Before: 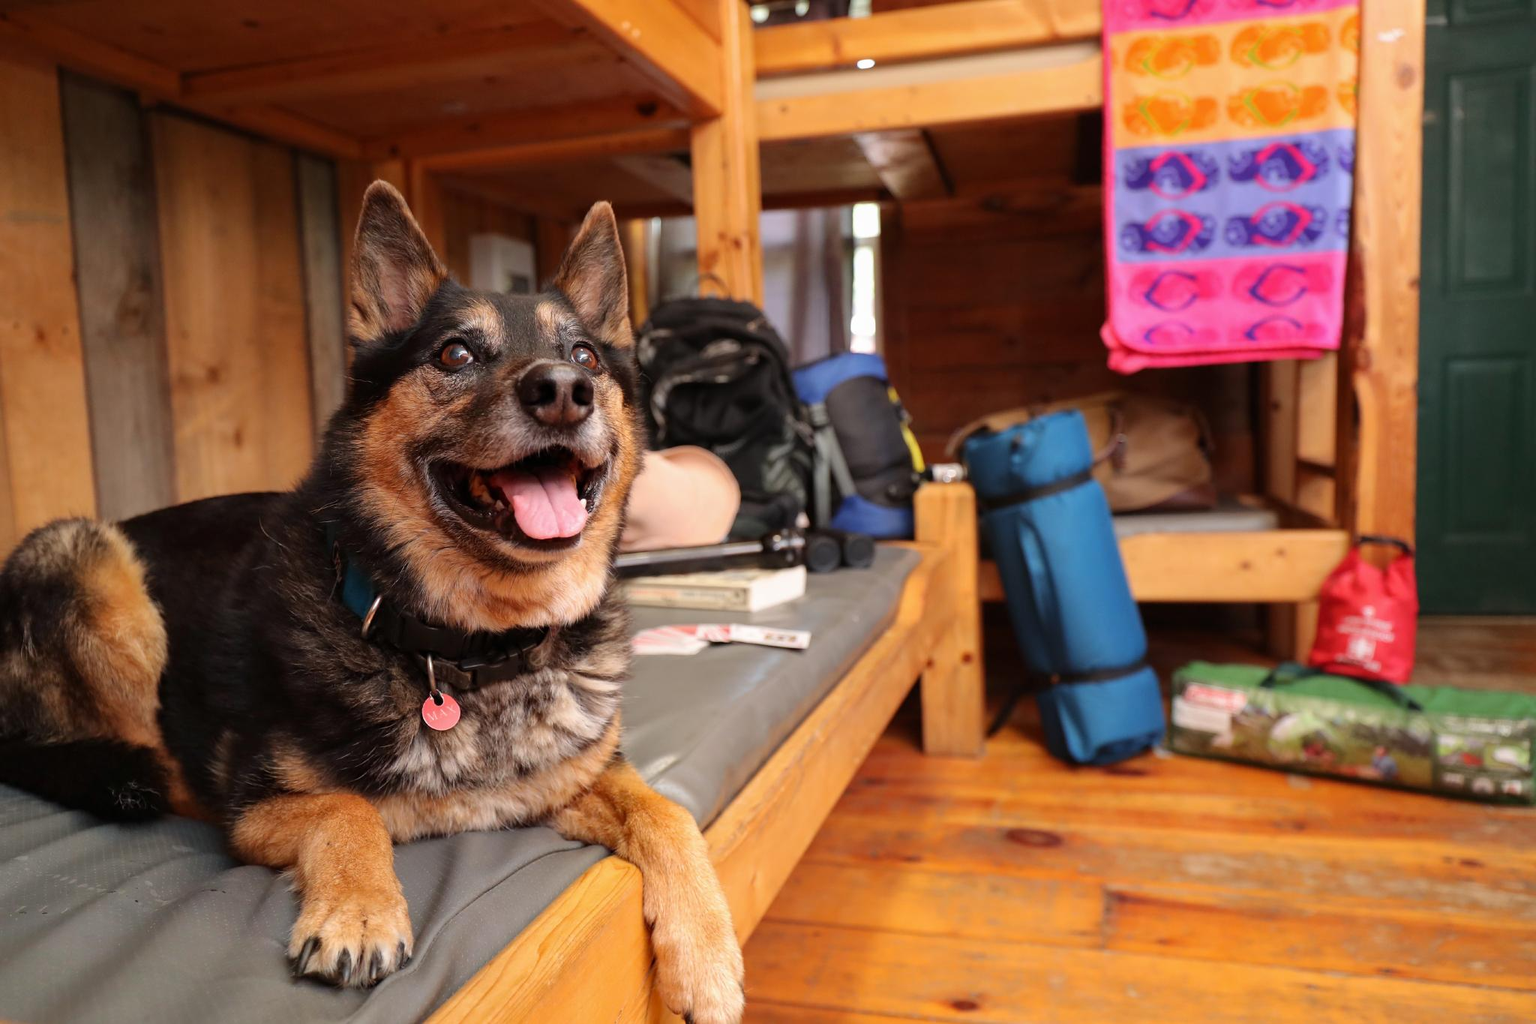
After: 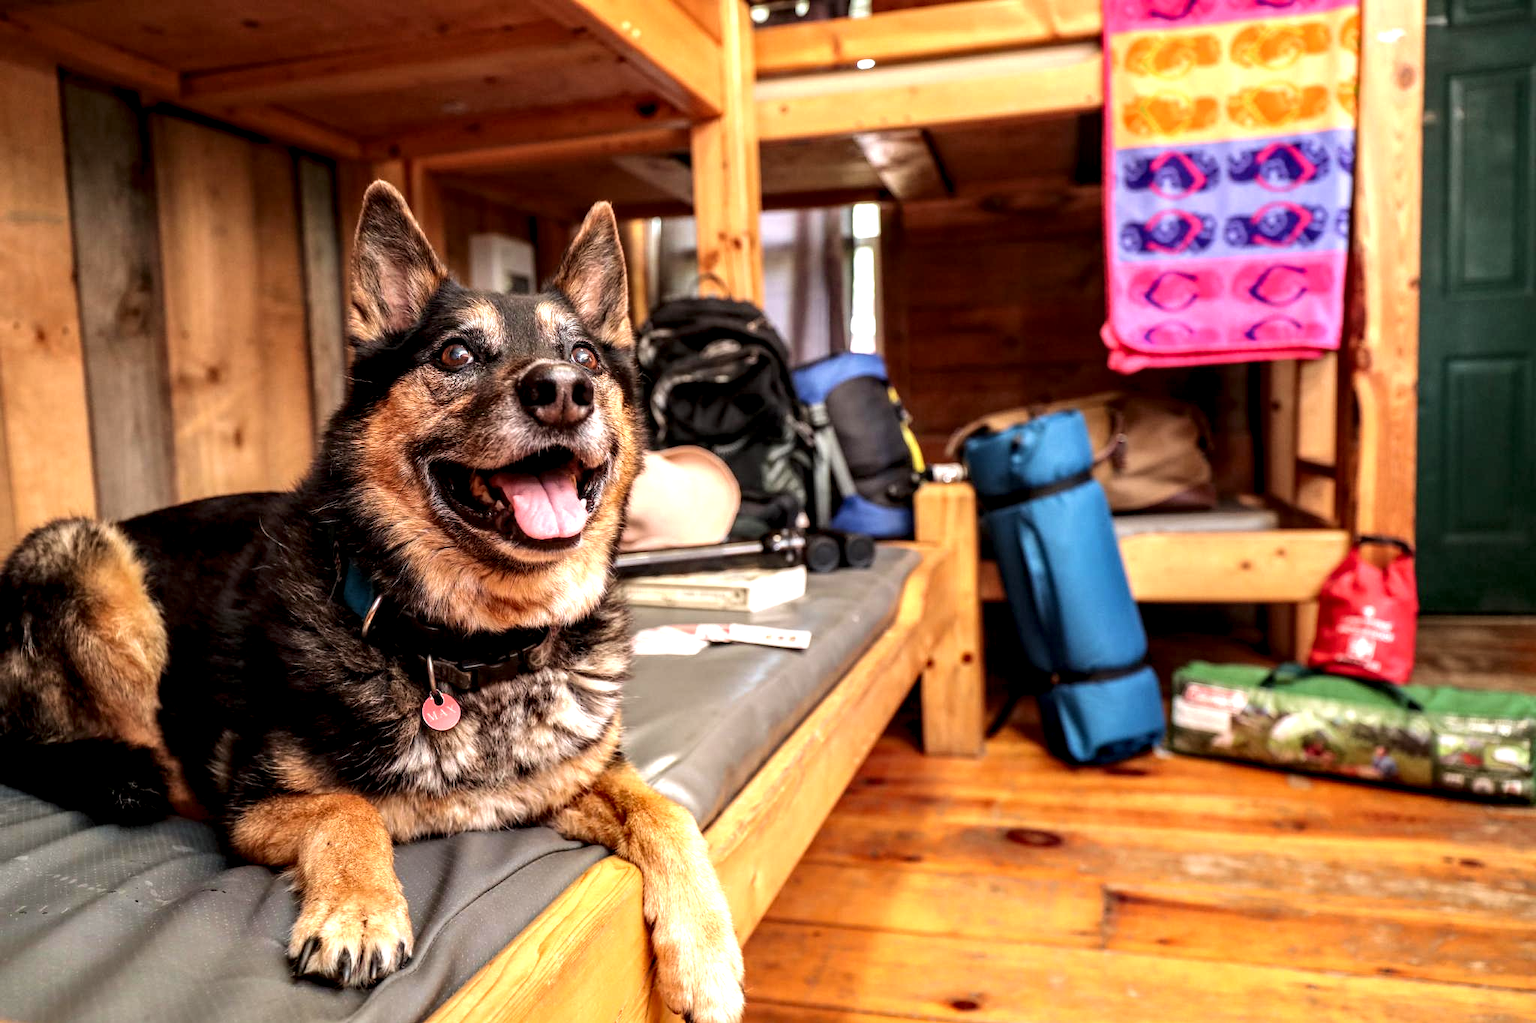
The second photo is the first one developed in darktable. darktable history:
exposure: black level correction 0, exposure 0.498 EV, compensate highlight preservation false
velvia: strength 14.61%
local contrast: highlights 19%, detail 185%
